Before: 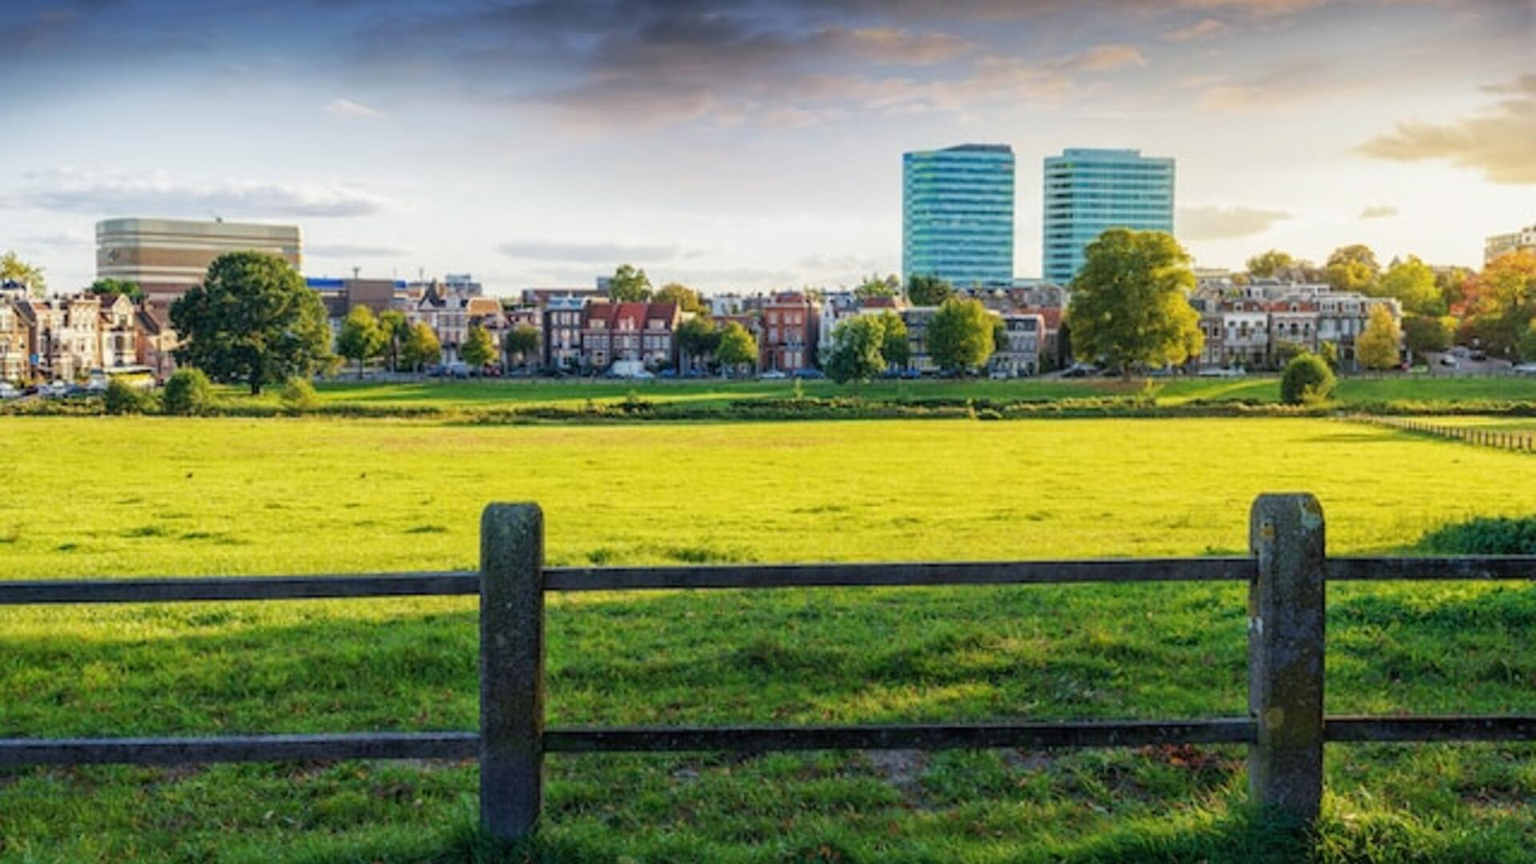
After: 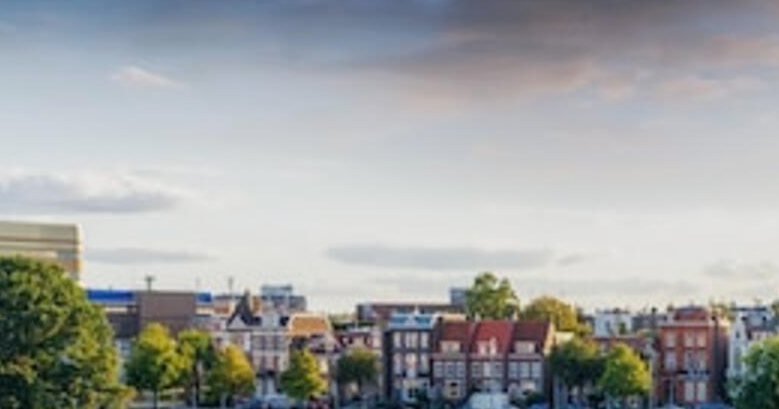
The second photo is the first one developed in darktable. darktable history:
exposure: exposure -0.177 EV, compensate highlight preservation false
crop: left 15.452%, top 5.459%, right 43.956%, bottom 56.62%
